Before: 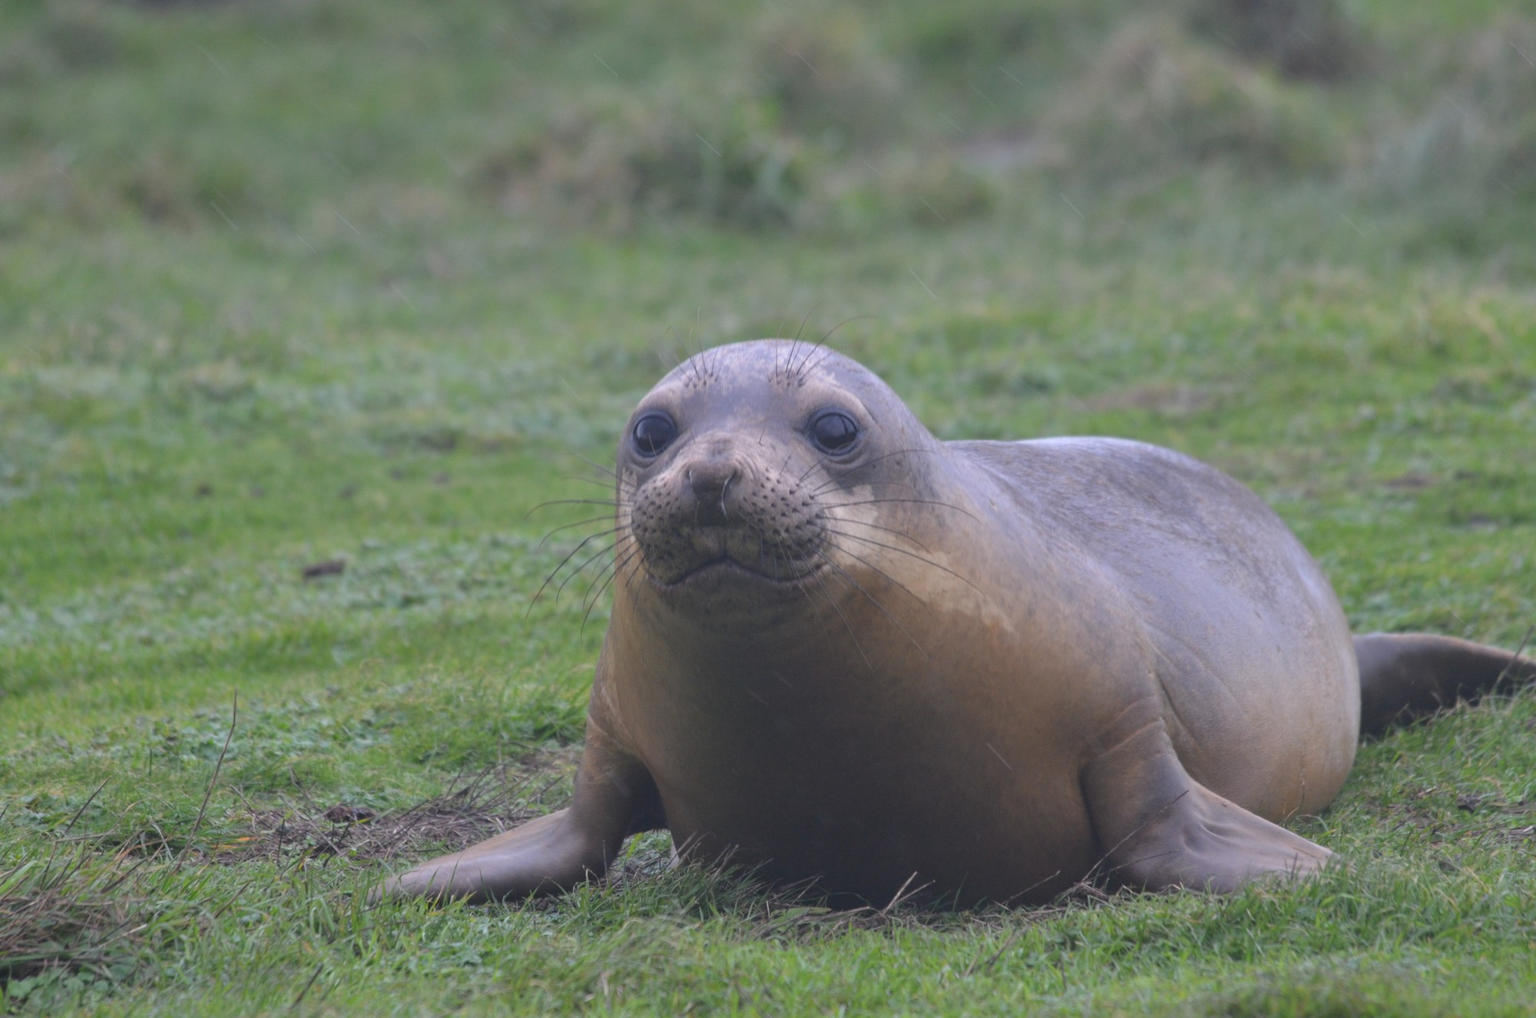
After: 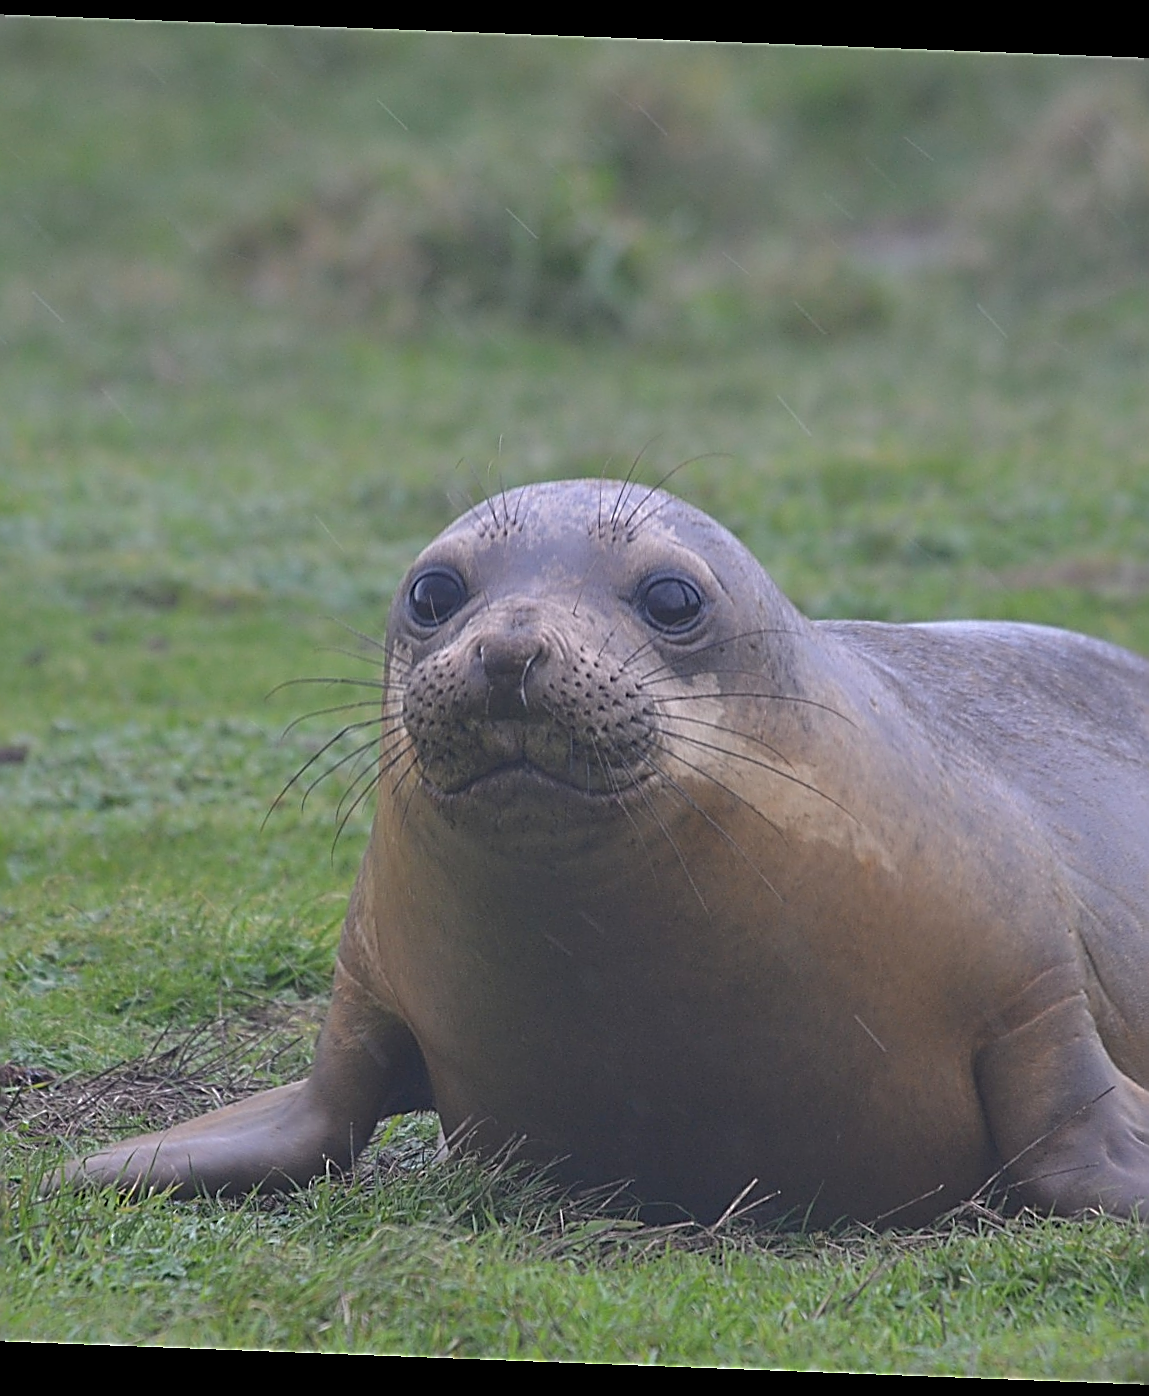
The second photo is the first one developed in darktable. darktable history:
sharpen: amount 1.861
shadows and highlights: on, module defaults
rotate and perspective: rotation 2.17°, automatic cropping off
crop: left 21.674%, right 22.086%
